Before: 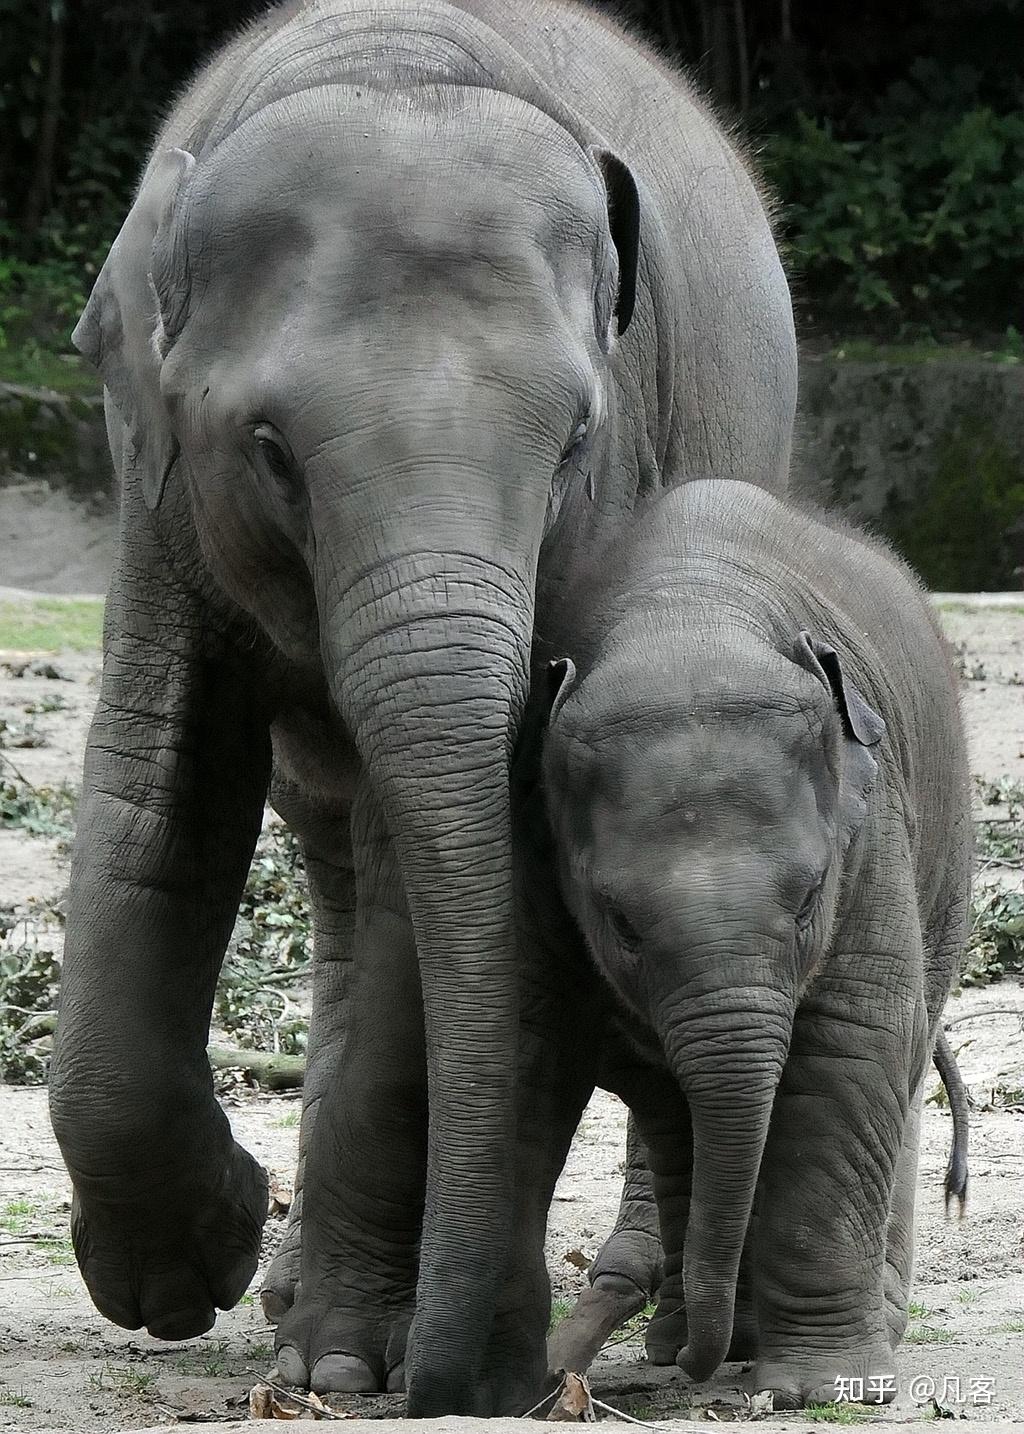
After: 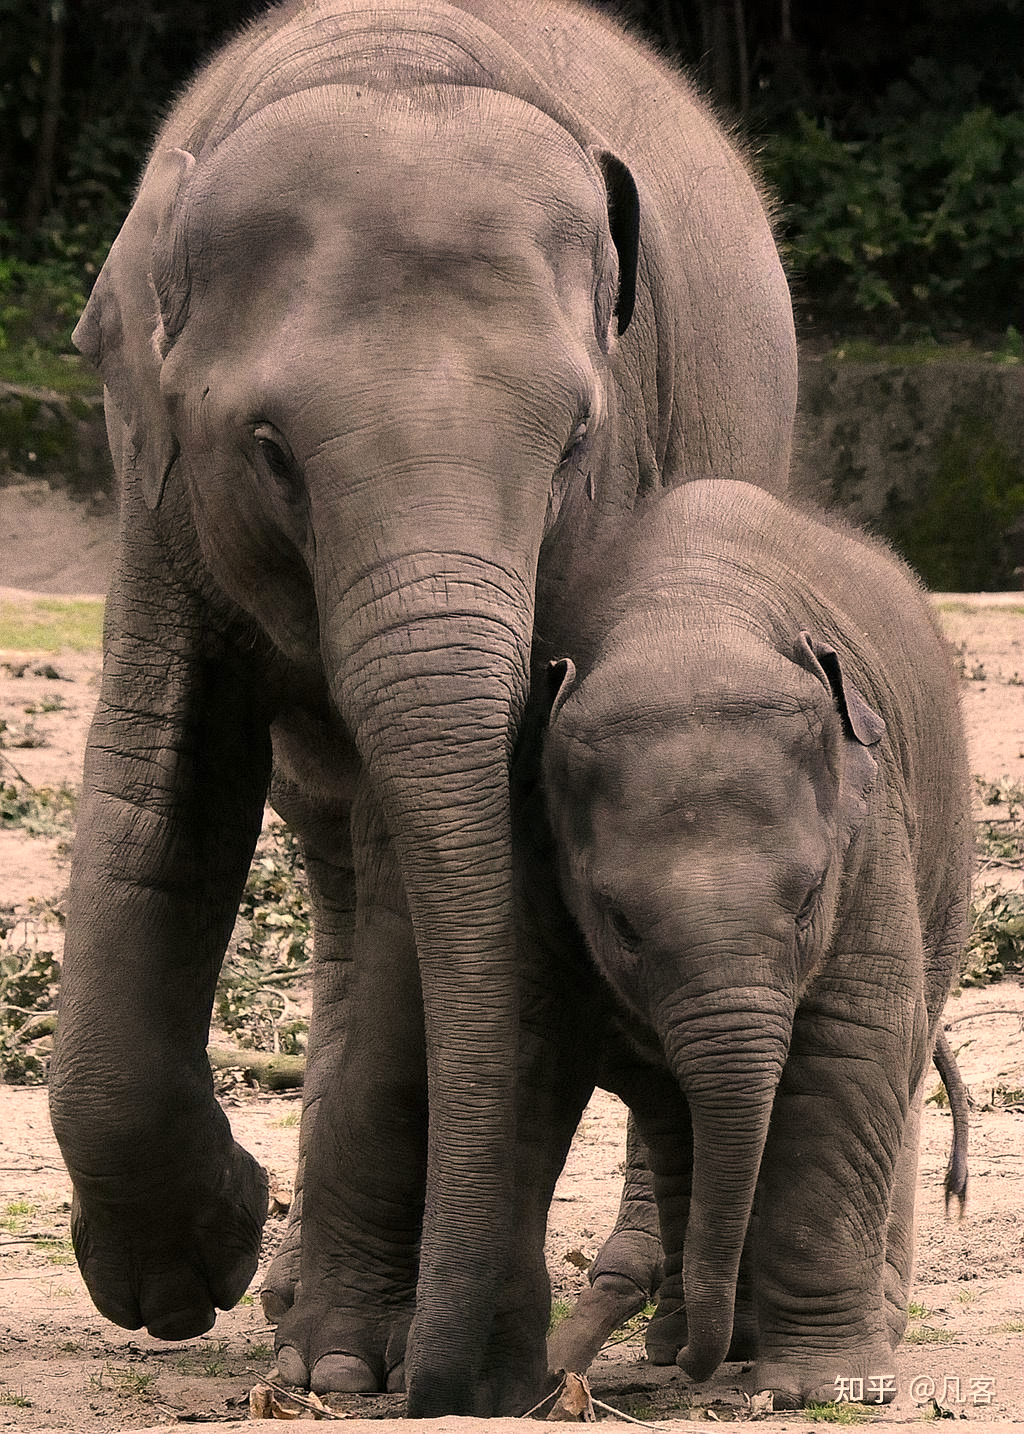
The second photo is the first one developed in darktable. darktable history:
grain: coarseness 11.82 ISO, strength 36.67%, mid-tones bias 74.17%
color correction: highlights a* 17.88, highlights b* 18.79
